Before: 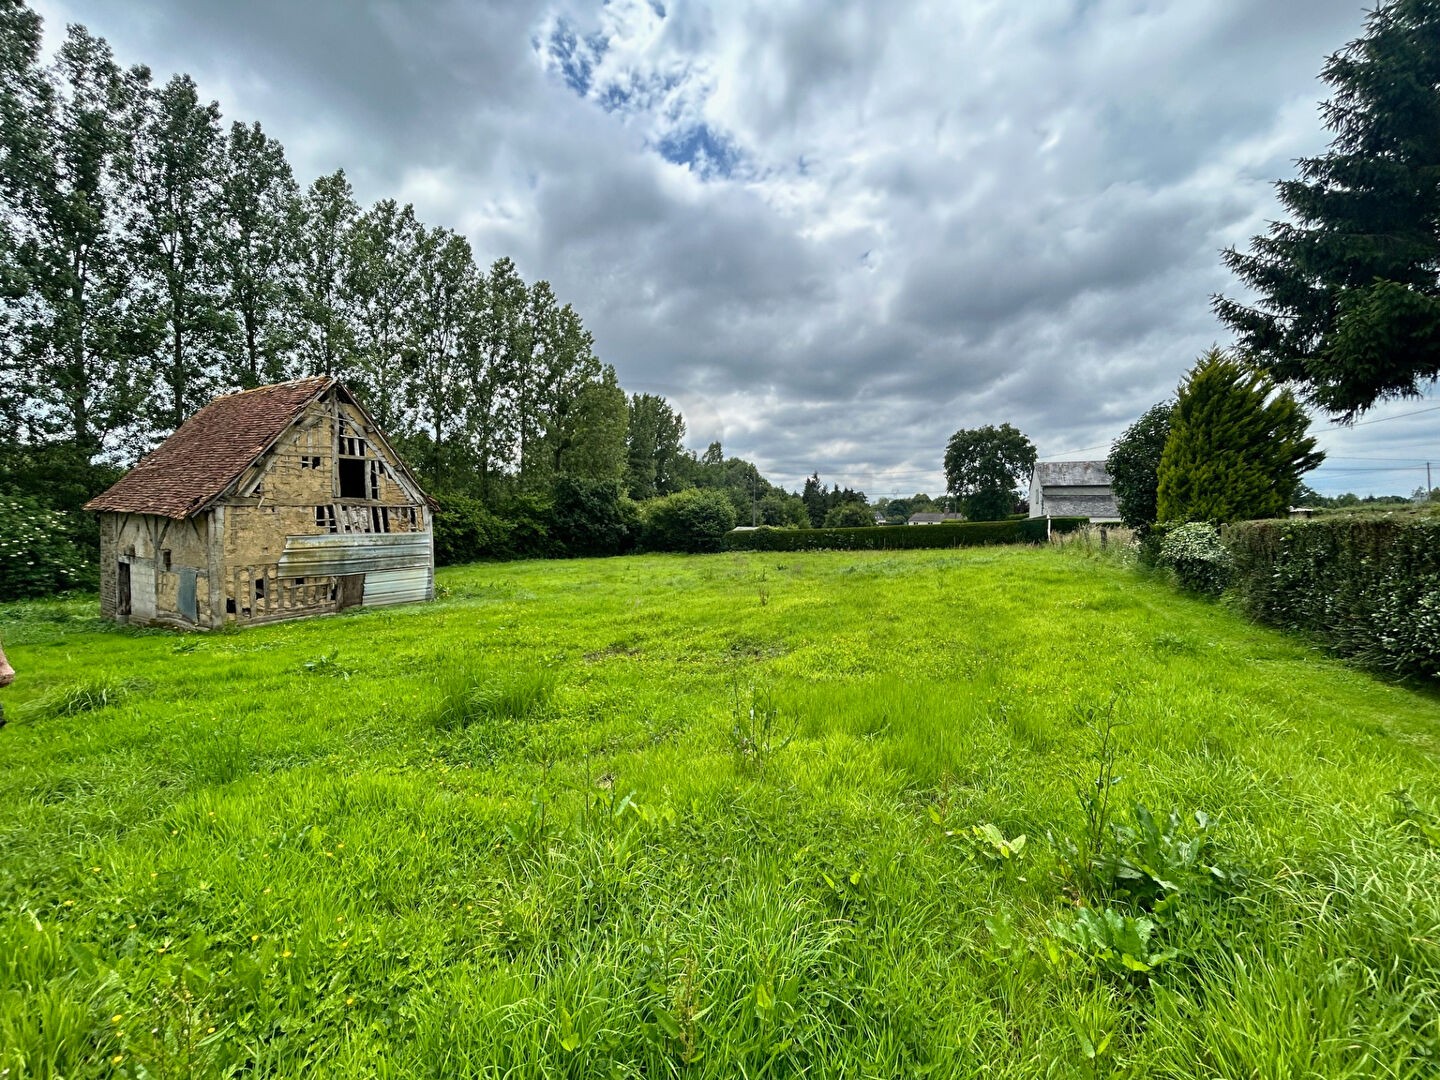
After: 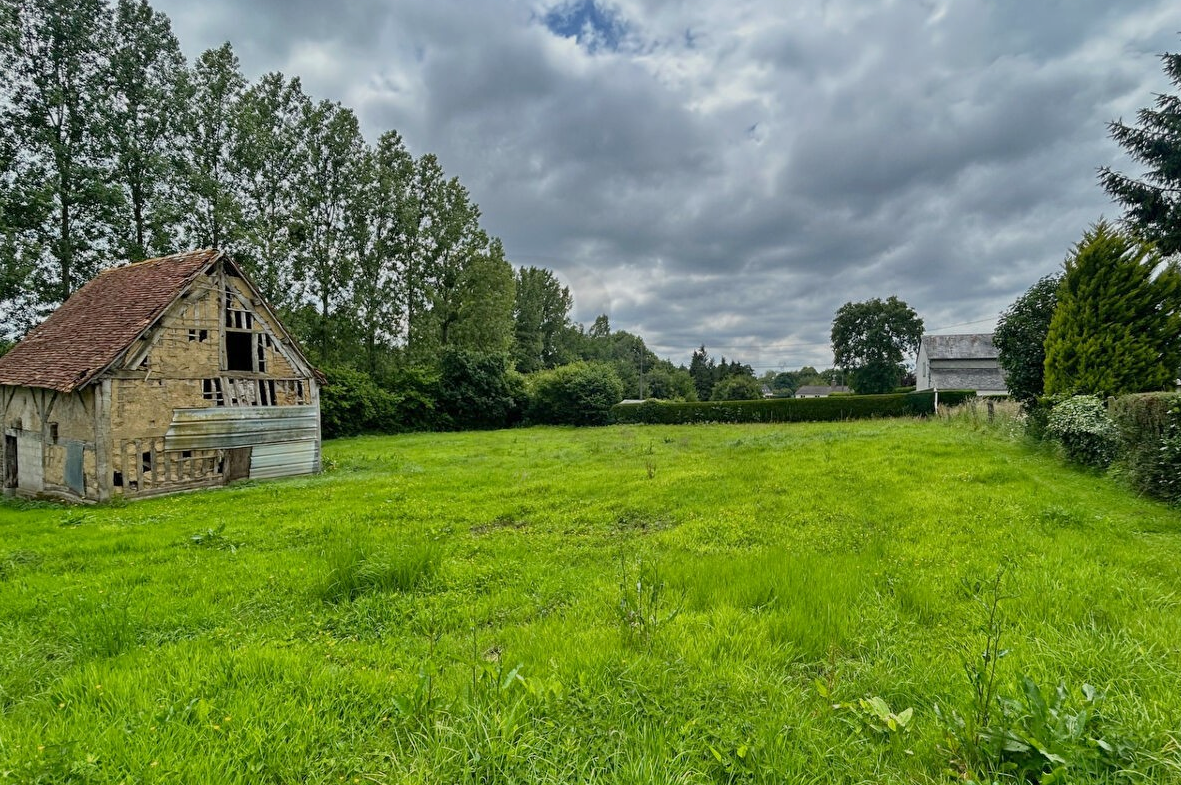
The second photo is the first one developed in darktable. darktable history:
crop: left 7.856%, top 11.836%, right 10.12%, bottom 15.387%
tone equalizer: -8 EV 0.25 EV, -7 EV 0.417 EV, -6 EV 0.417 EV, -5 EV 0.25 EV, -3 EV -0.25 EV, -2 EV -0.417 EV, -1 EV -0.417 EV, +0 EV -0.25 EV, edges refinement/feathering 500, mask exposure compensation -1.57 EV, preserve details guided filter
